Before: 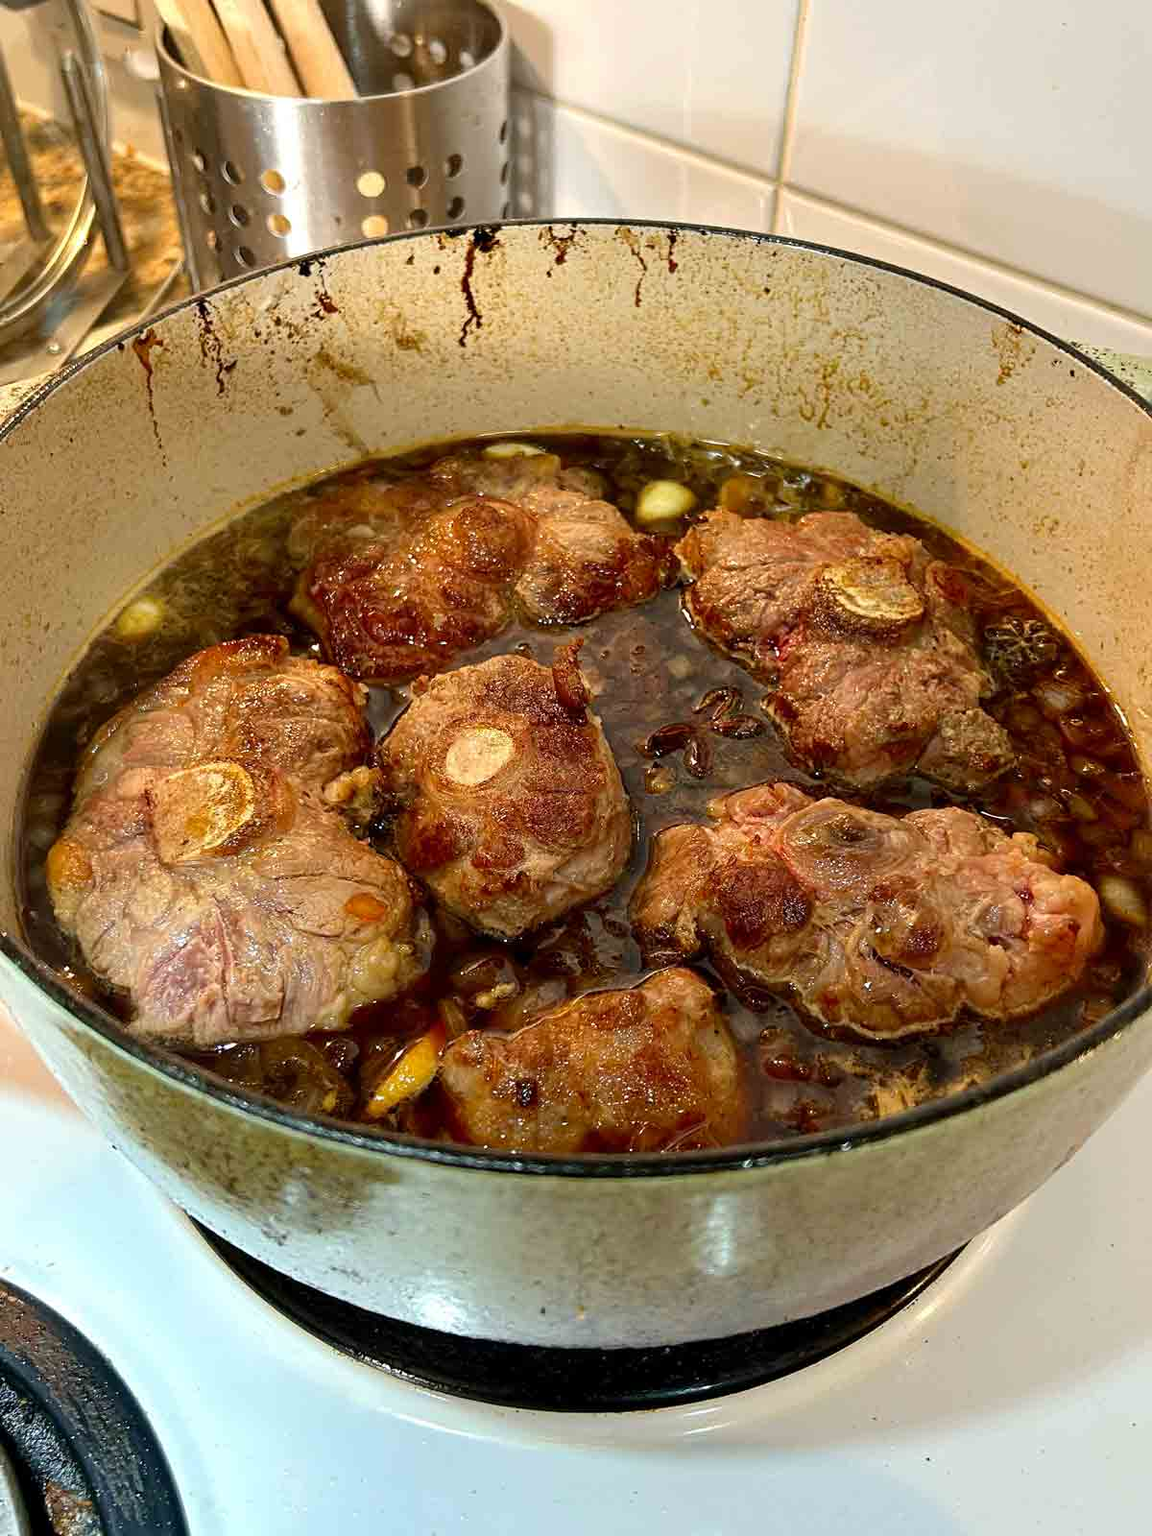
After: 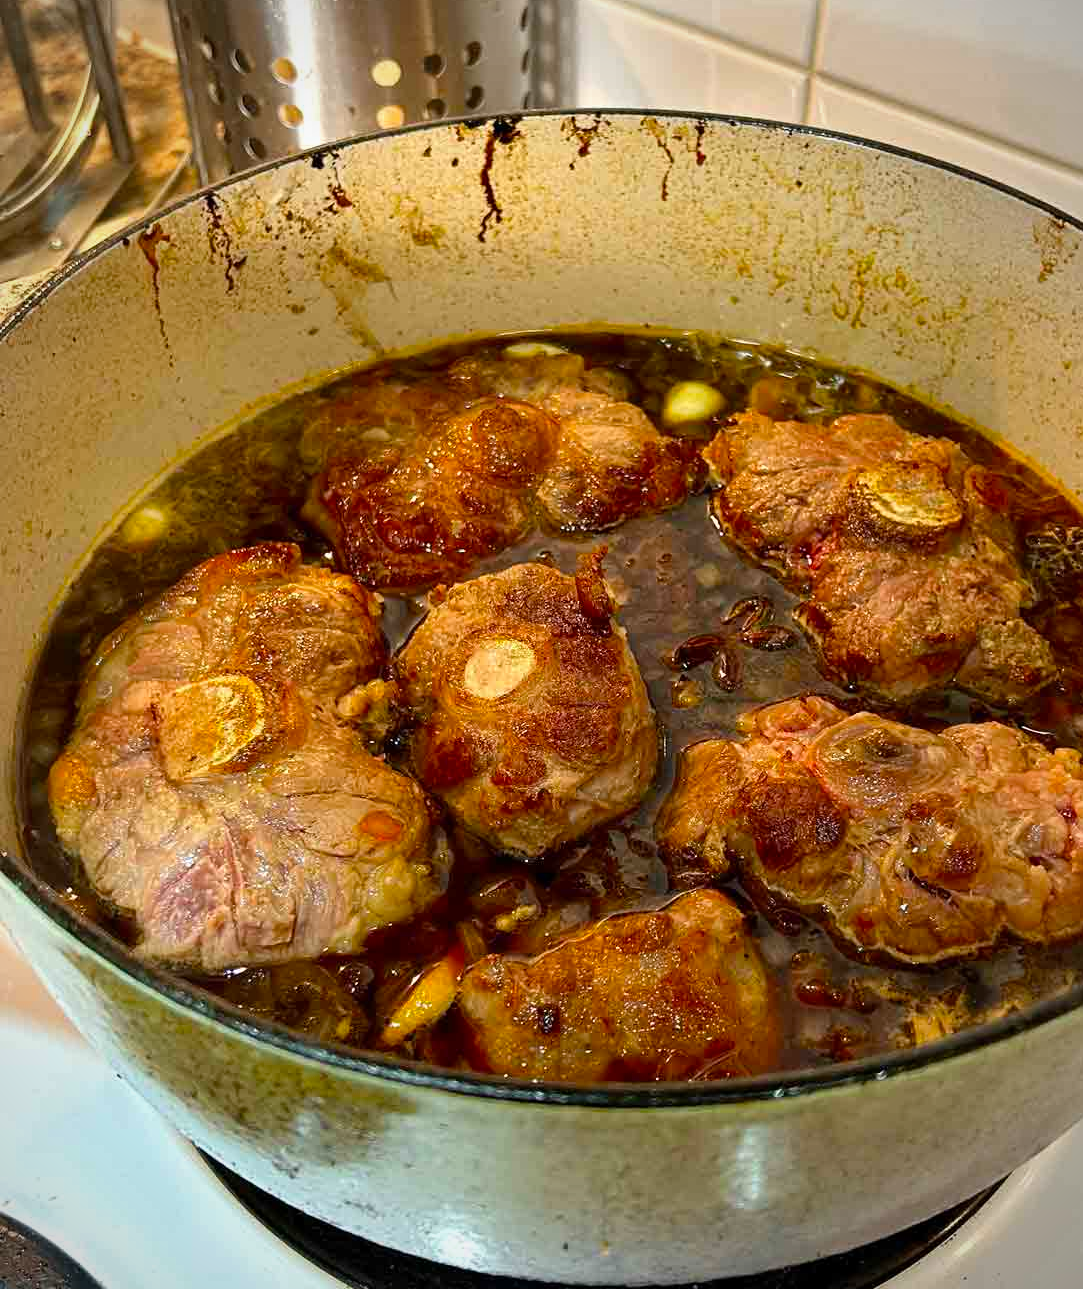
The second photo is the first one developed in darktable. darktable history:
crop: top 7.49%, right 9.717%, bottom 11.943%
color balance: output saturation 120%
vignetting: fall-off radius 60.65%
